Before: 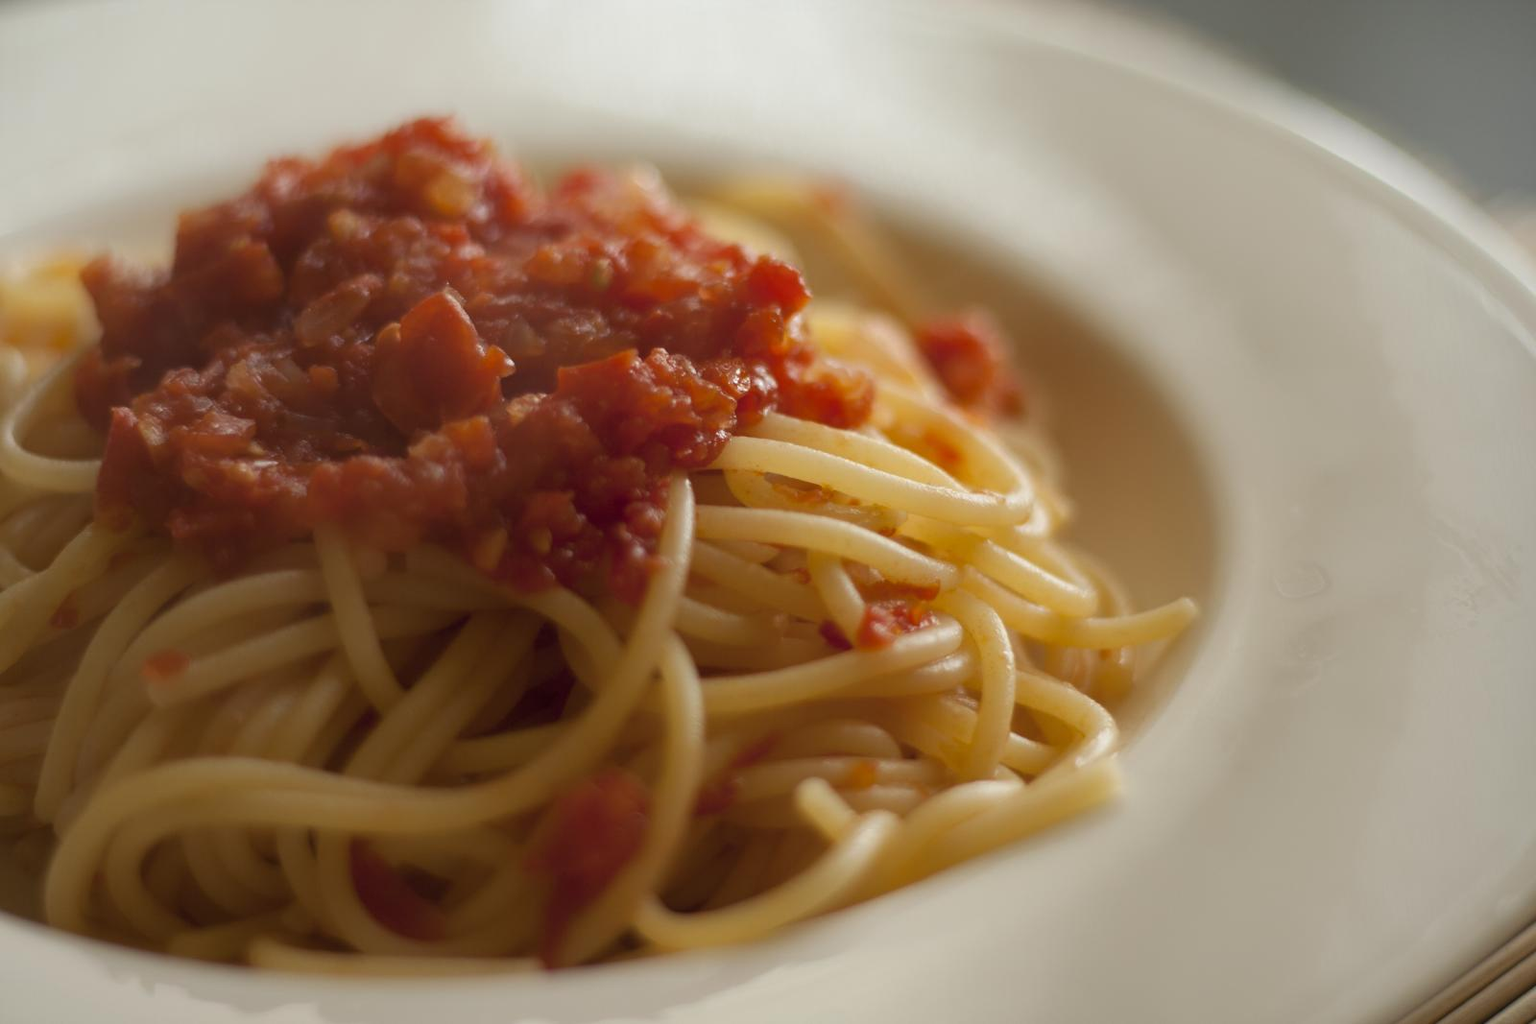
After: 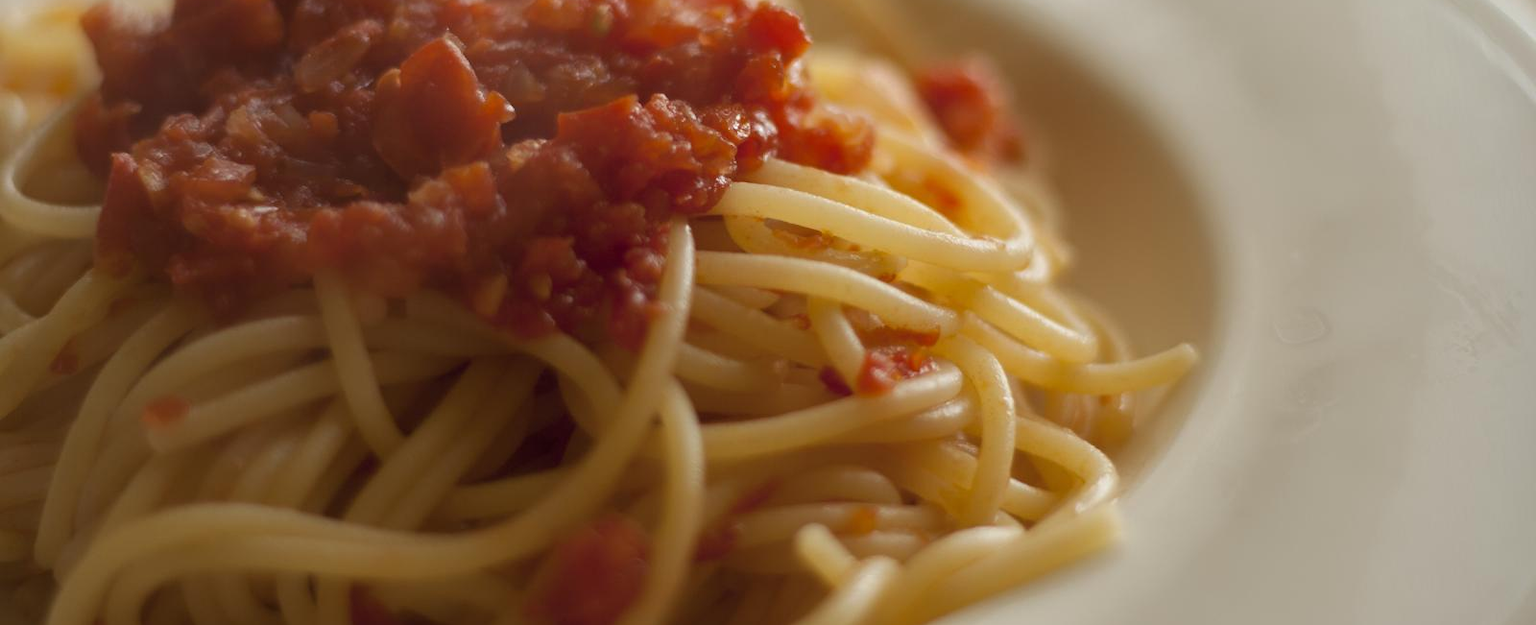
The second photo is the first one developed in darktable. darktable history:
crop and rotate: top 24.899%, bottom 13.95%
